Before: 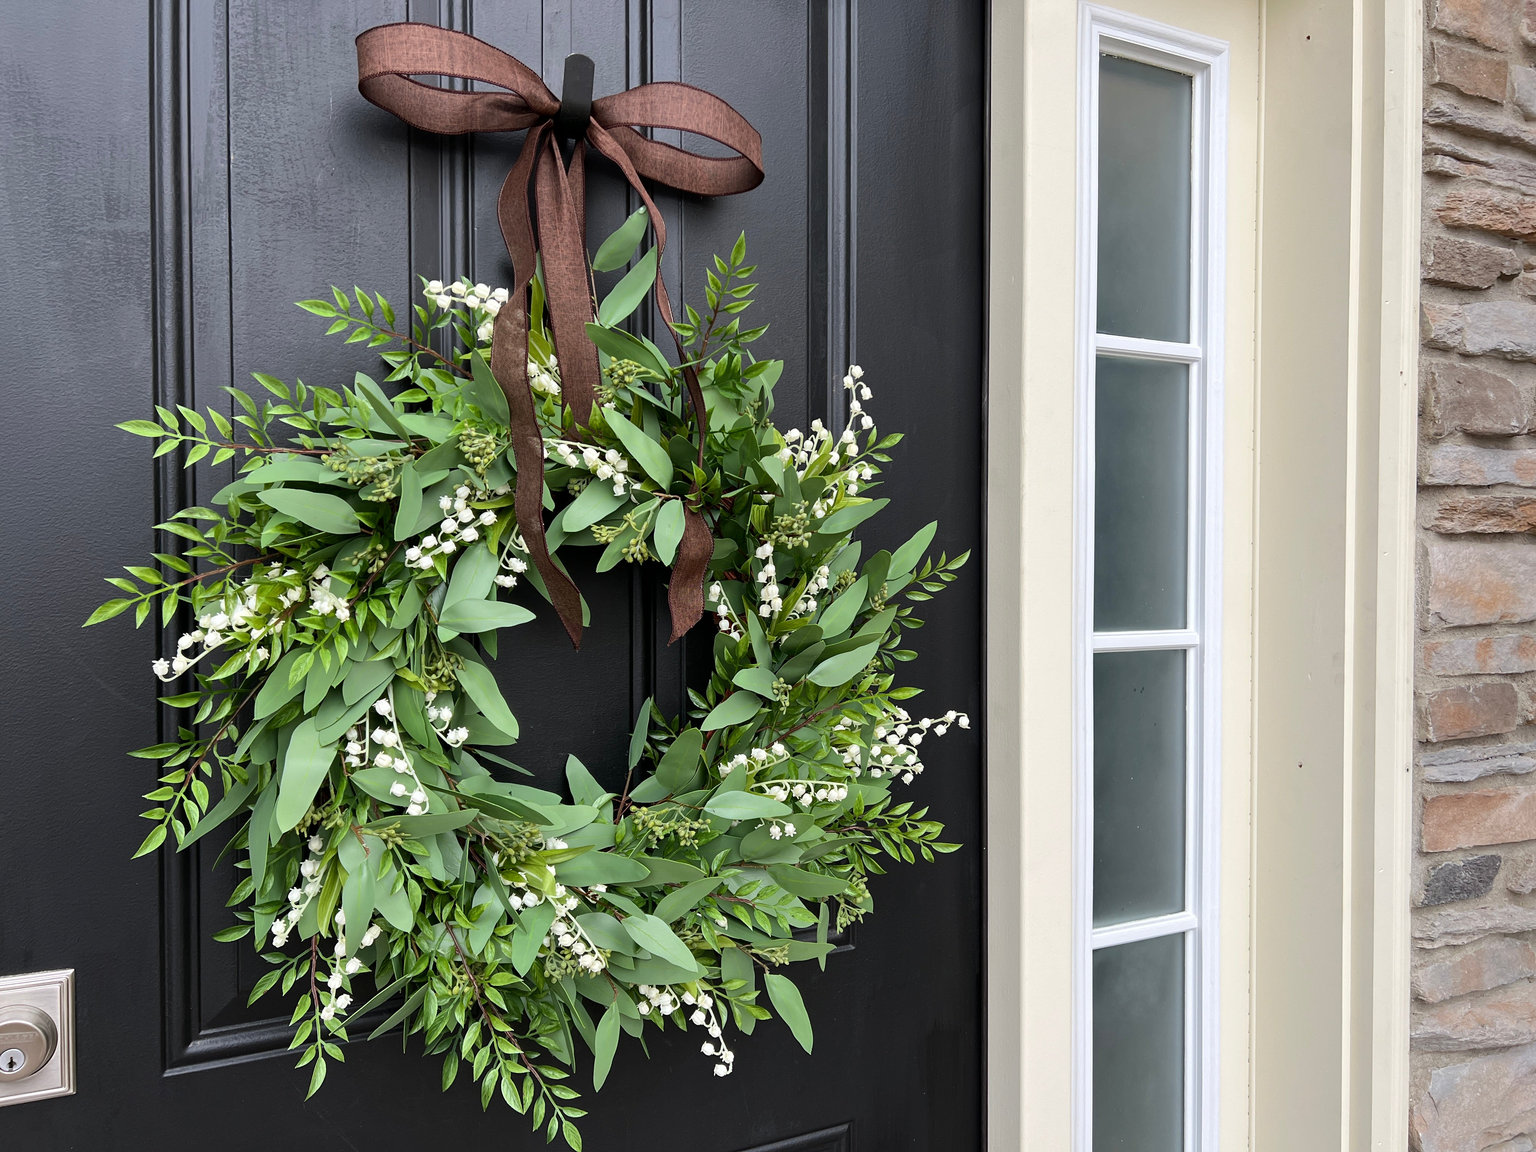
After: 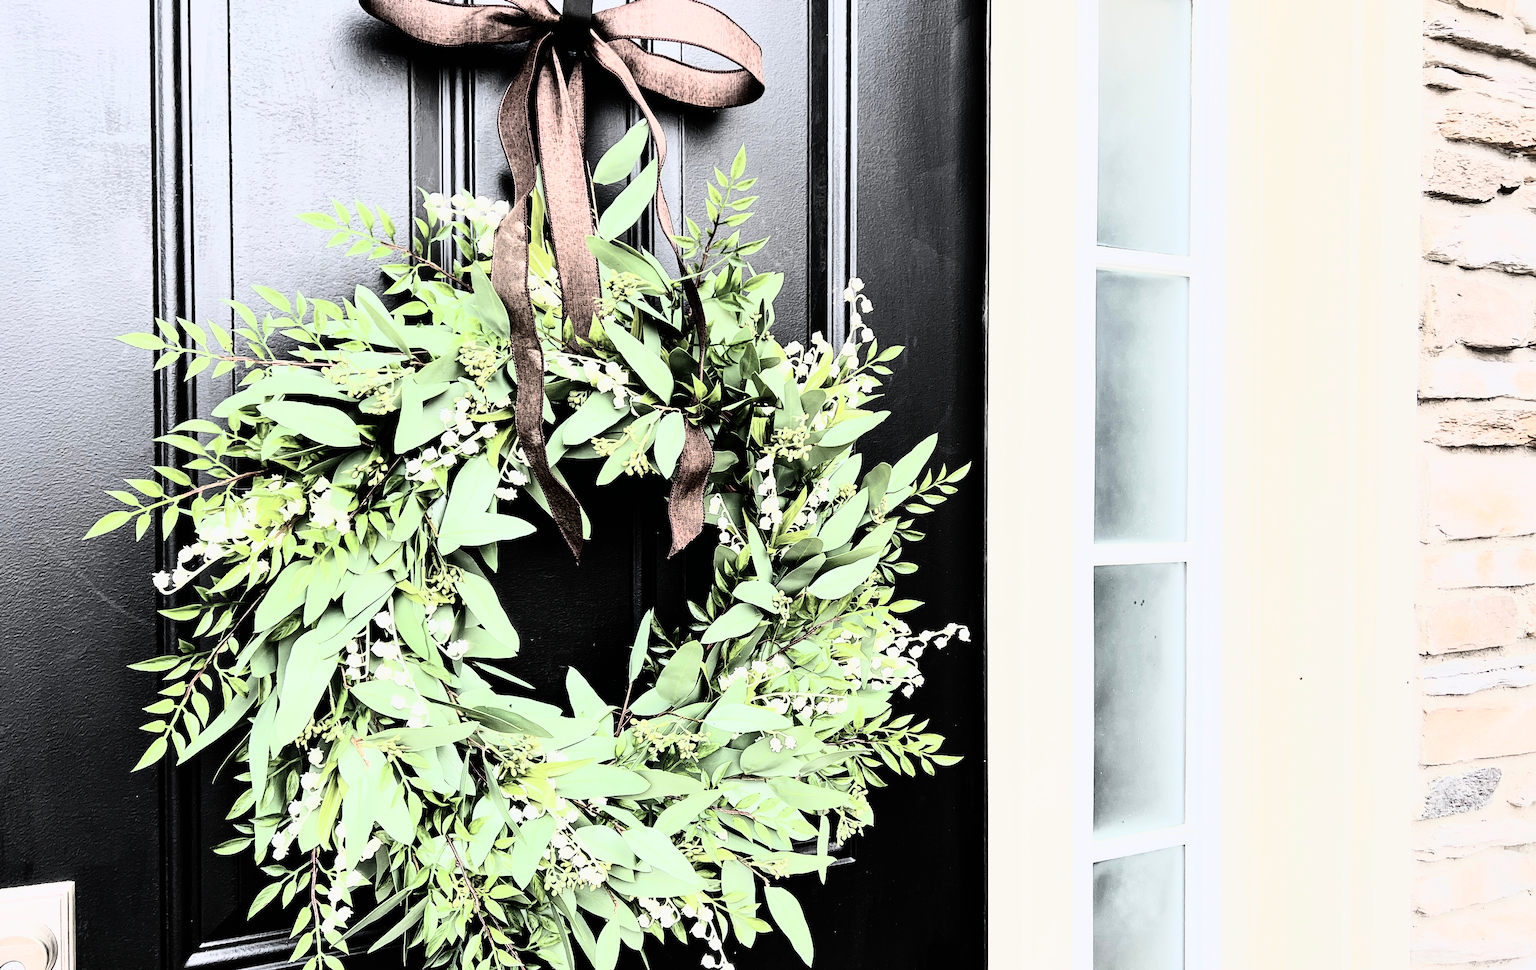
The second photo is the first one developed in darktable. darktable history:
color balance rgb: contrast -10%
tone curve: curves: ch0 [(0, 0) (0.003, 0.003) (0.011, 0.011) (0.025, 0.026) (0.044, 0.045) (0.069, 0.087) (0.1, 0.141) (0.136, 0.202) (0.177, 0.271) (0.224, 0.357) (0.277, 0.461) (0.335, 0.583) (0.399, 0.685) (0.468, 0.782) (0.543, 0.867) (0.623, 0.927) (0.709, 0.96) (0.801, 0.975) (0.898, 0.987) (1, 1)], color space Lab, independent channels, preserve colors none
crop: top 7.625%, bottom 8.027%
rgb curve: curves: ch0 [(0, 0) (0.21, 0.15) (0.24, 0.21) (0.5, 0.75) (0.75, 0.96) (0.89, 0.99) (1, 1)]; ch1 [(0, 0.02) (0.21, 0.13) (0.25, 0.2) (0.5, 0.67) (0.75, 0.9) (0.89, 0.97) (1, 1)]; ch2 [(0, 0.02) (0.21, 0.13) (0.25, 0.2) (0.5, 0.67) (0.75, 0.9) (0.89, 0.97) (1, 1)], compensate middle gray true
shadows and highlights: radius 125.46, shadows 30.51, highlights -30.51, low approximation 0.01, soften with gaussian
exposure: exposure -0.177 EV, compensate highlight preservation false
filmic rgb: black relative exposure -7.65 EV, white relative exposure 4.56 EV, hardness 3.61
color correction: saturation 0.8
